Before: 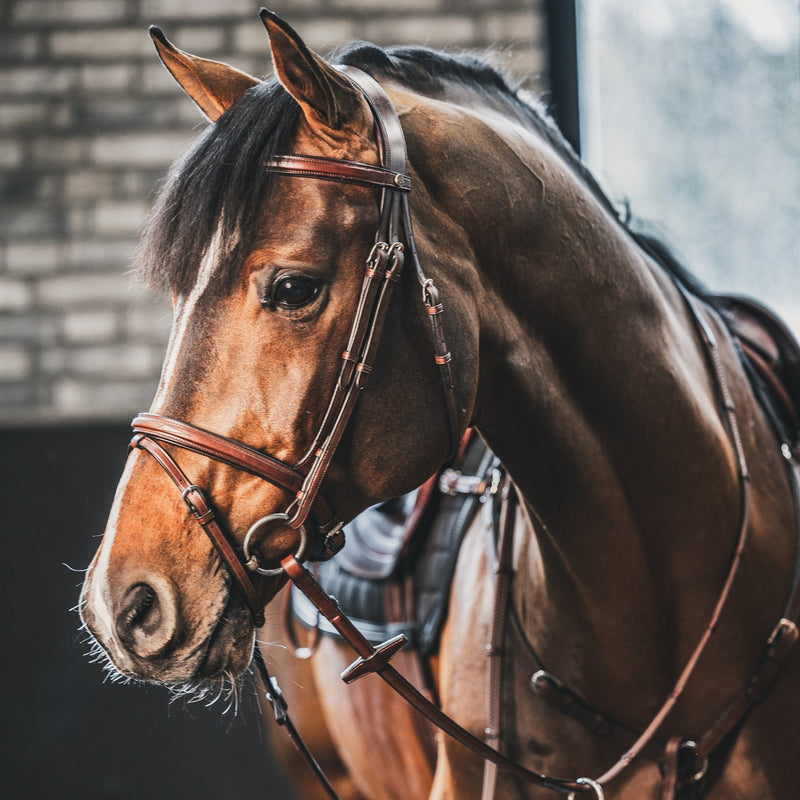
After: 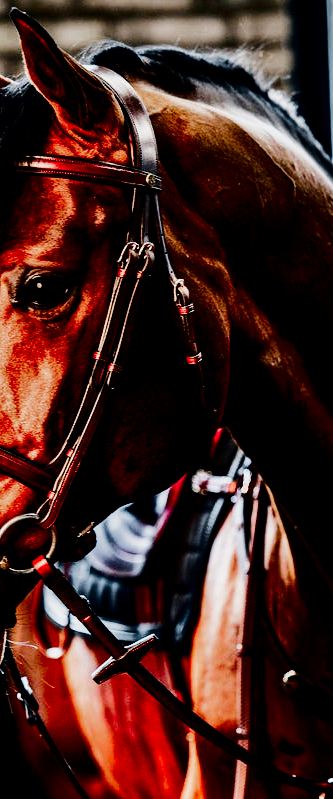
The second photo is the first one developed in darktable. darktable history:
exposure: exposure 0.2 EV, compensate highlight preservation false
filmic rgb: black relative exposure -5 EV, hardness 2.88, contrast 1.3, highlights saturation mix -30%
contrast brightness saturation: brightness -1, saturation 1
crop: left 31.229%, right 27.105%
color zones: curves: ch0 [(0, 0.48) (0.209, 0.398) (0.305, 0.332) (0.429, 0.493) (0.571, 0.5) (0.714, 0.5) (0.857, 0.5) (1, 0.48)]; ch1 [(0, 0.633) (0.143, 0.586) (0.286, 0.489) (0.429, 0.448) (0.571, 0.31) (0.714, 0.335) (0.857, 0.492) (1, 0.633)]; ch2 [(0, 0.448) (0.143, 0.498) (0.286, 0.5) (0.429, 0.5) (0.571, 0.5) (0.714, 0.5) (0.857, 0.5) (1, 0.448)]
shadows and highlights: radius 118.69, shadows 42.21, highlights -61.56, soften with gaussian
white balance: emerald 1
tone equalizer: -8 EV -1.08 EV, -7 EV -1.01 EV, -6 EV -0.867 EV, -5 EV -0.578 EV, -3 EV 0.578 EV, -2 EV 0.867 EV, -1 EV 1.01 EV, +0 EV 1.08 EV, edges refinement/feathering 500, mask exposure compensation -1.57 EV, preserve details no
